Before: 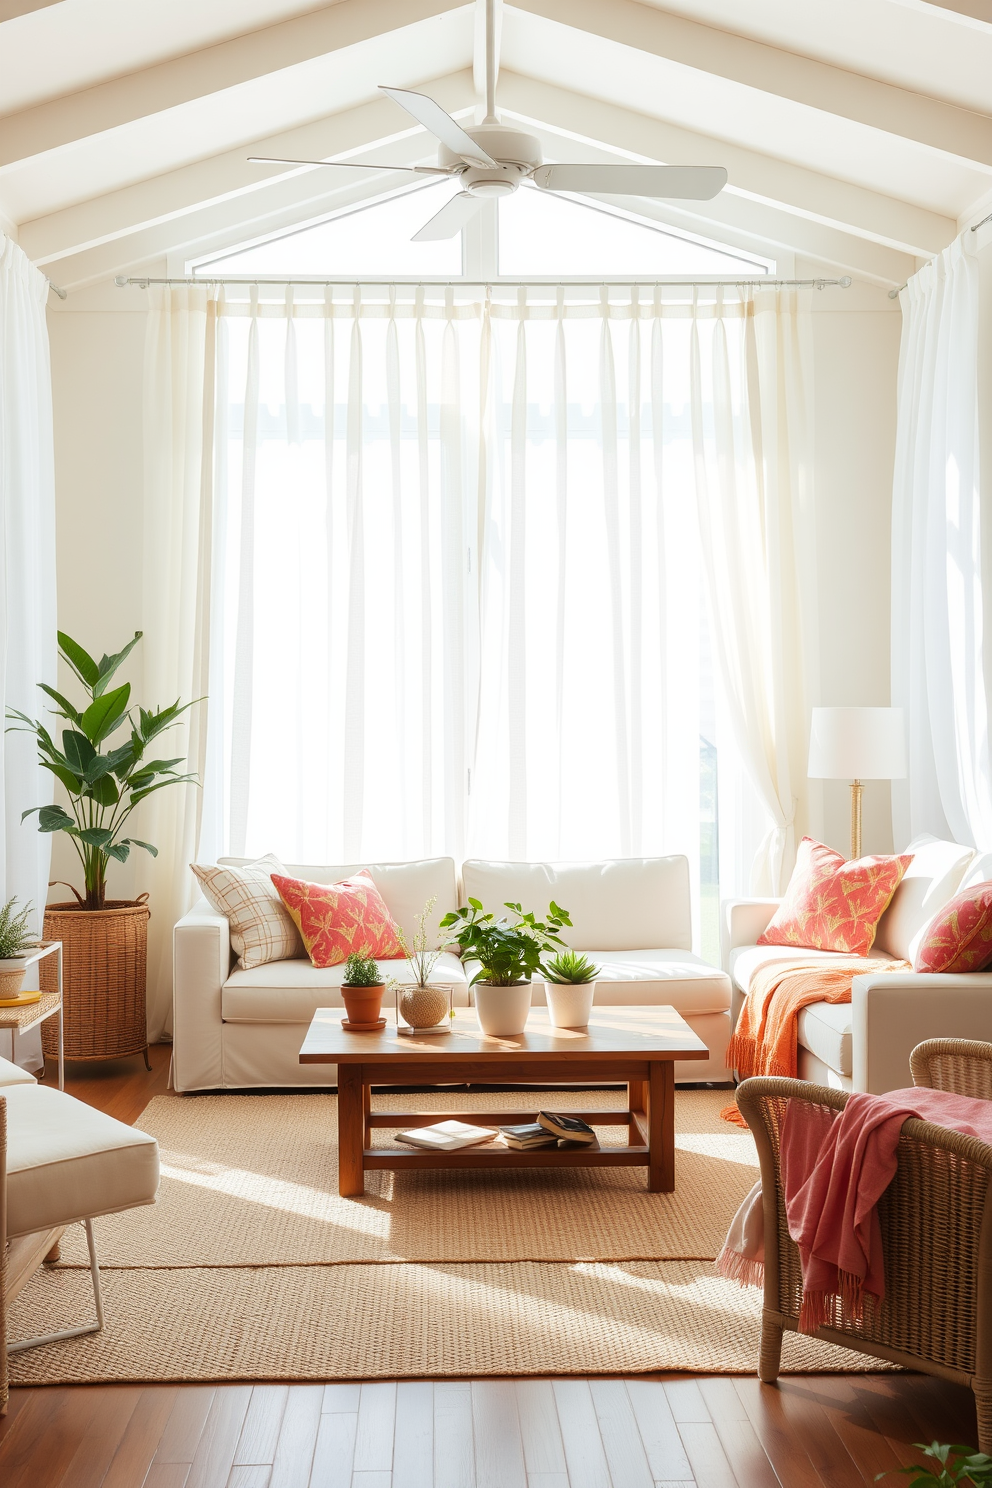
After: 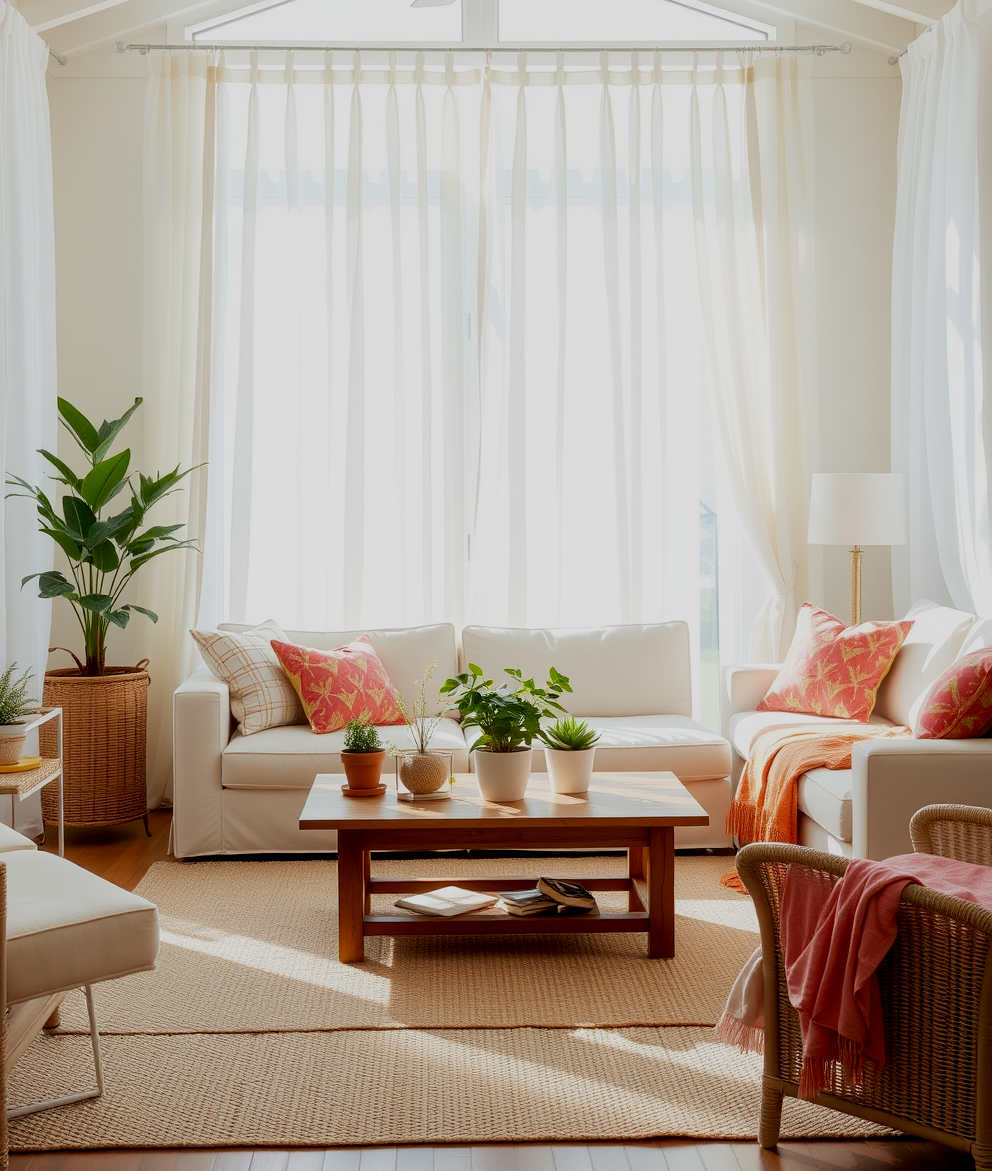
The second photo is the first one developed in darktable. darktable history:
crop and rotate: top 15.774%, bottom 5.506%
exposure: black level correction 0.011, exposure -0.478 EV, compensate highlight preservation false
